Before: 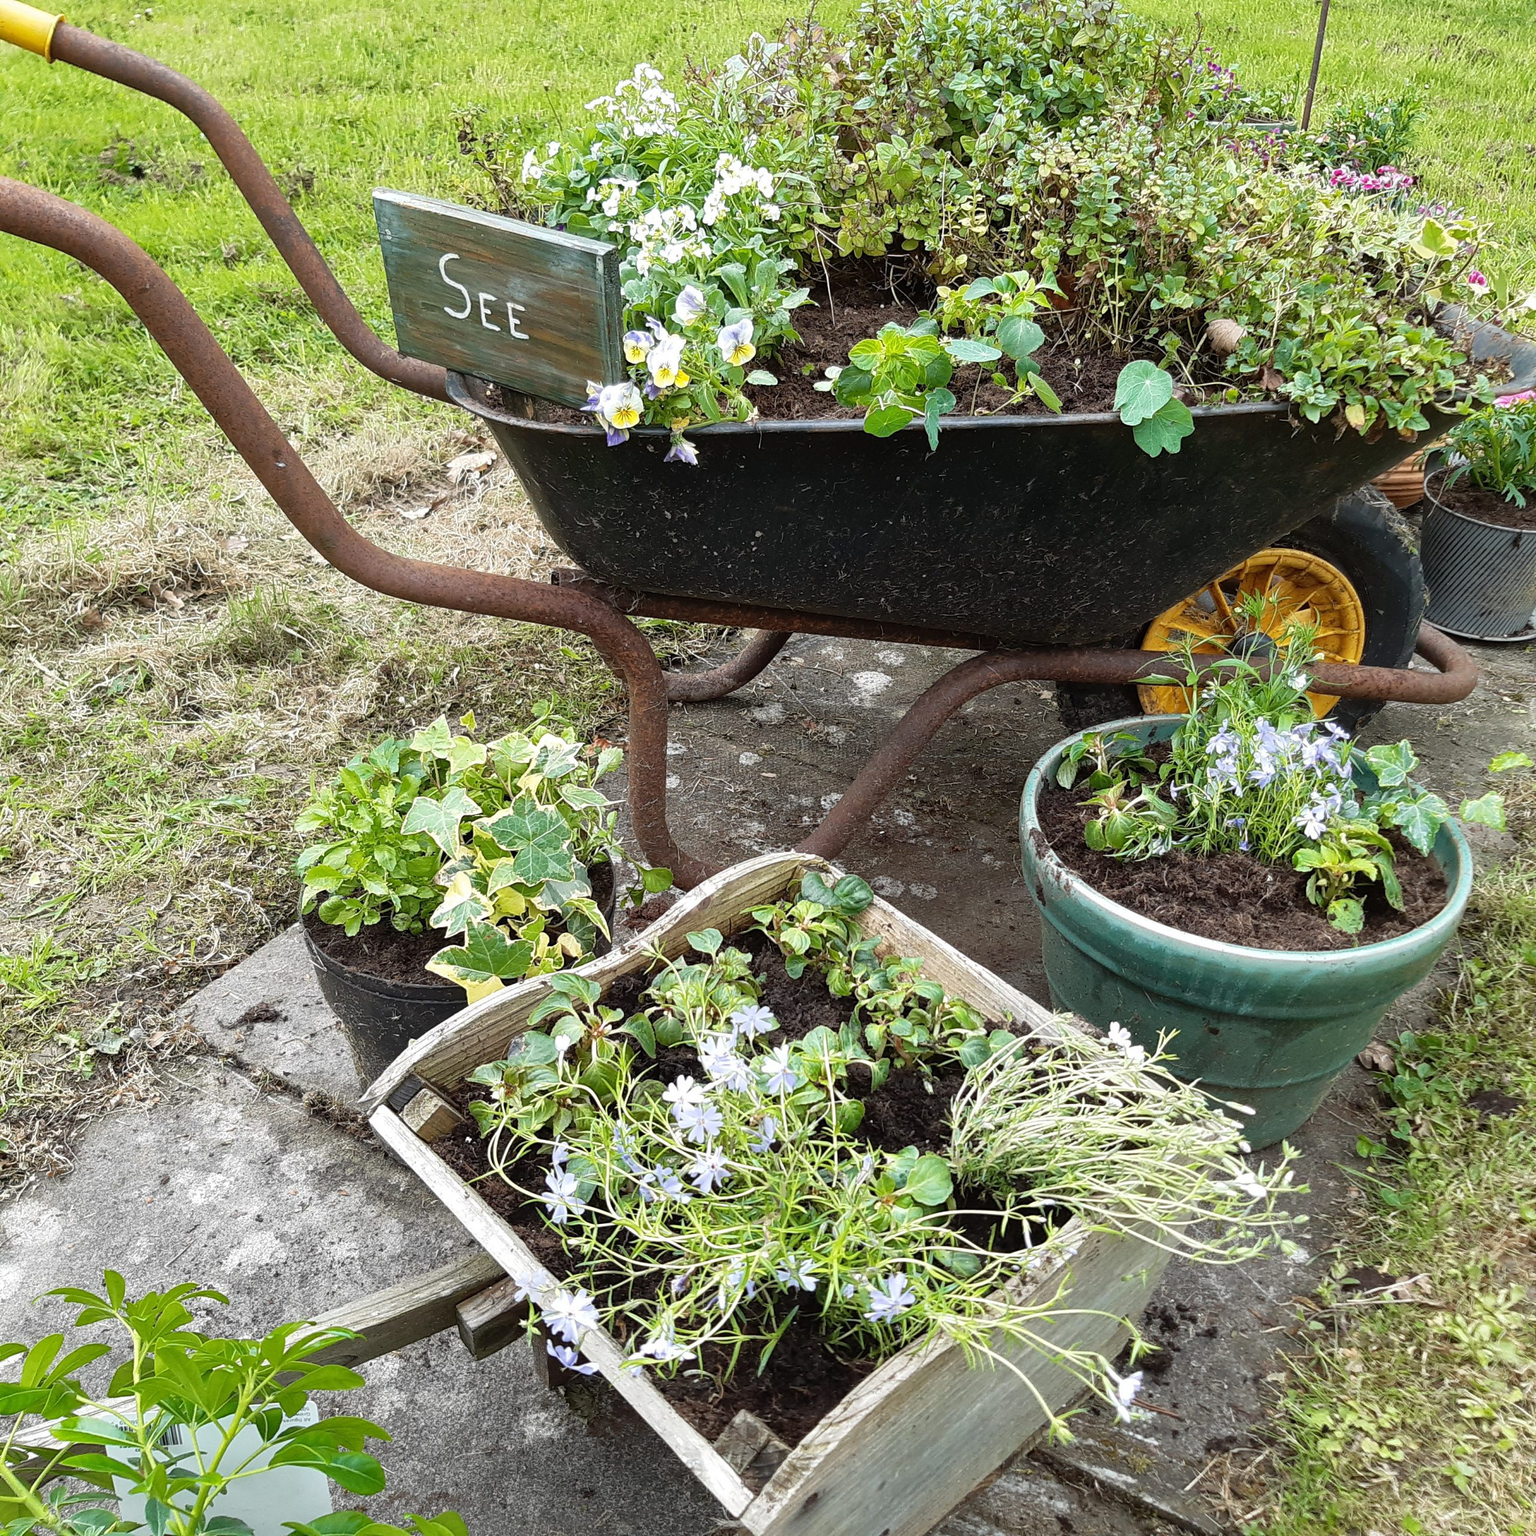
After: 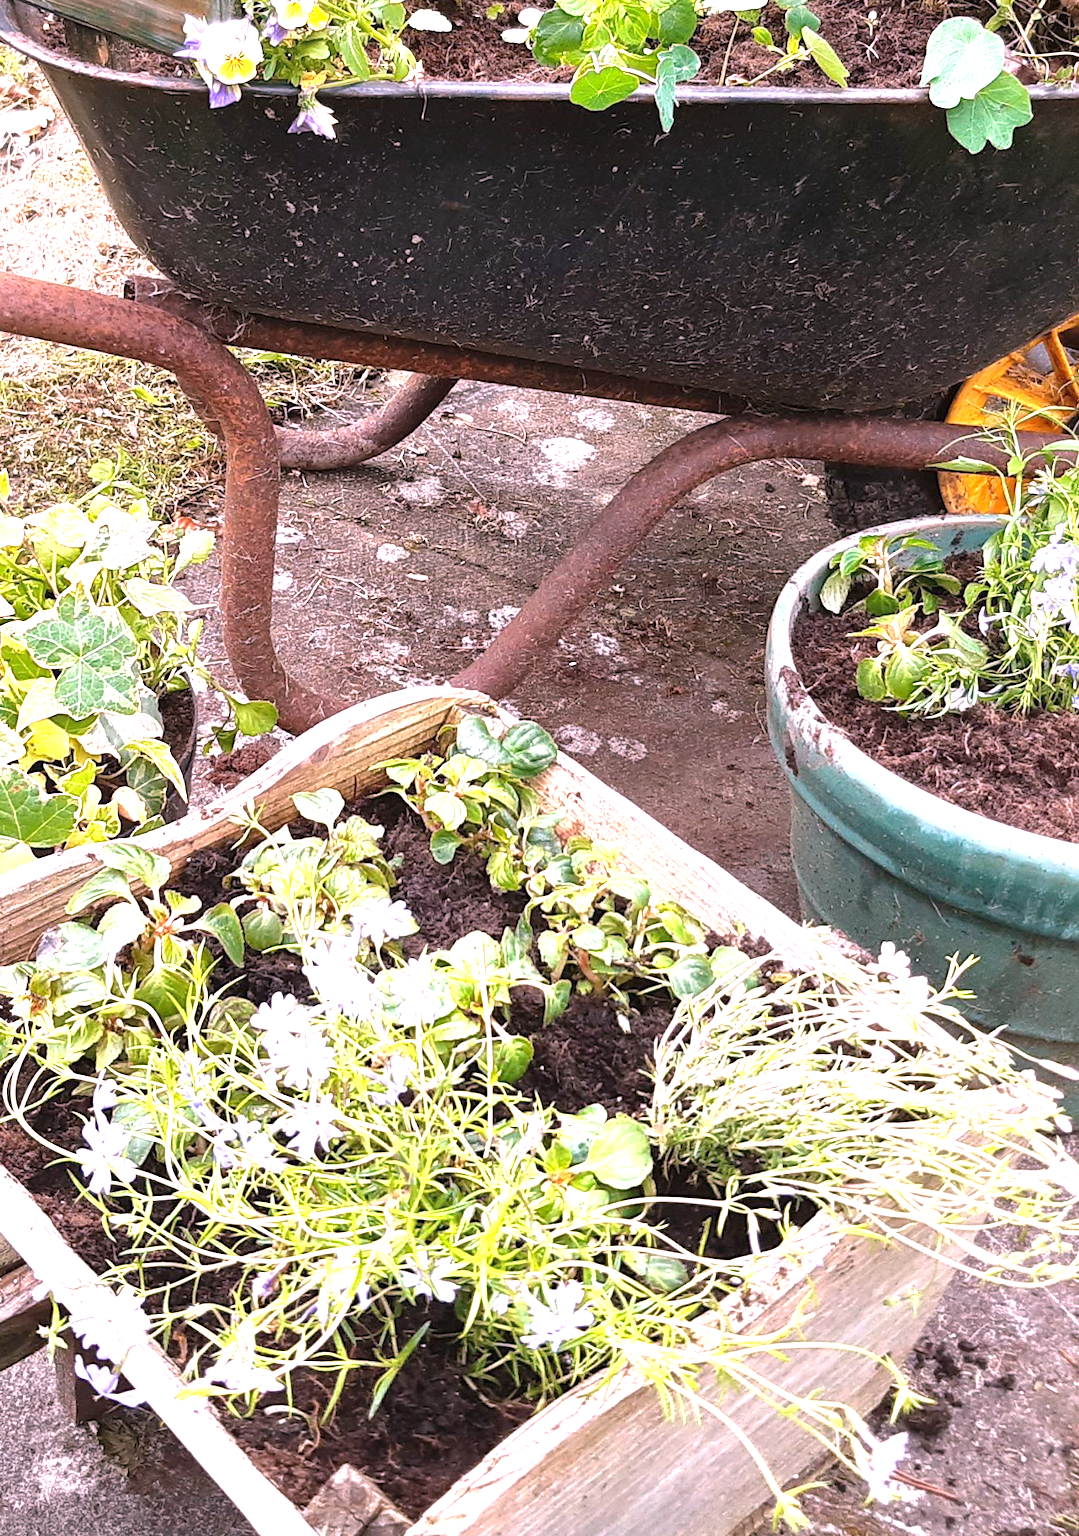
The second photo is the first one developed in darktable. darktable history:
white balance: red 1.188, blue 1.11
shadows and highlights: shadows 25, highlights -25
exposure: black level correction 0, exposure 1.1 EV, compensate exposure bias true, compensate highlight preservation false
rotate and perspective: rotation 2.27°, automatic cropping off
crop: left 31.379%, top 24.658%, right 20.326%, bottom 6.628%
